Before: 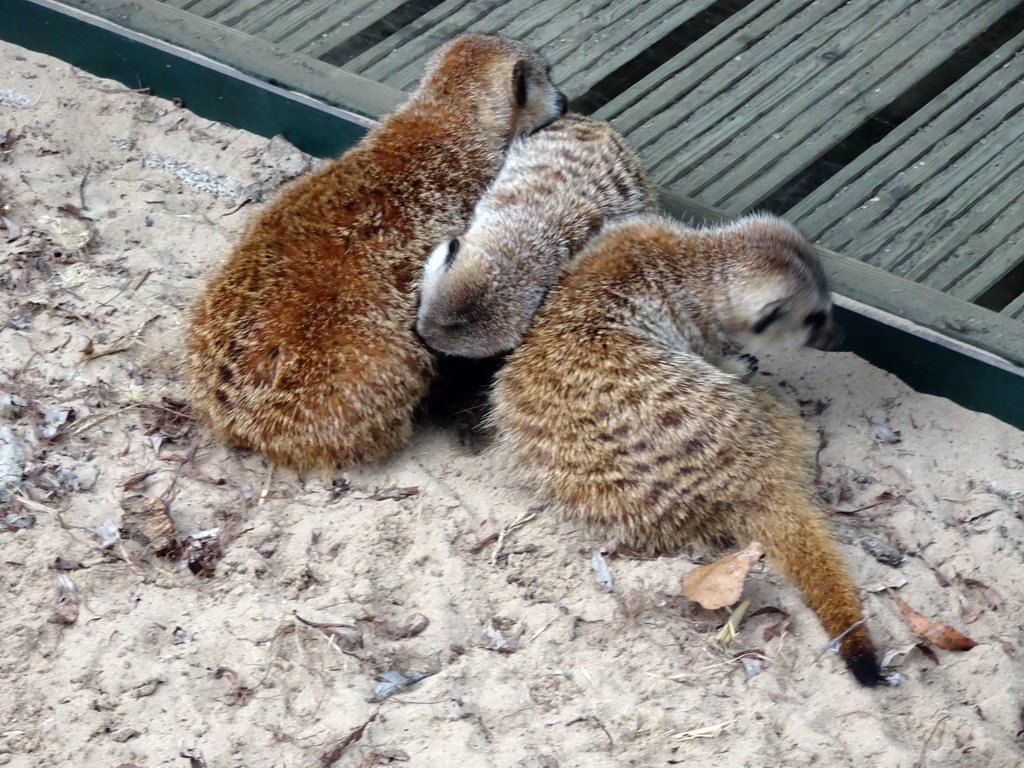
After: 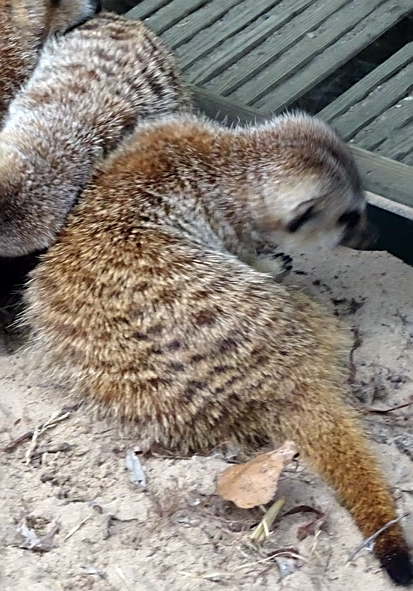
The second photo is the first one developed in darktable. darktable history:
crop: left 45.594%, top 13.236%, right 14.038%, bottom 9.809%
sharpen: on, module defaults
